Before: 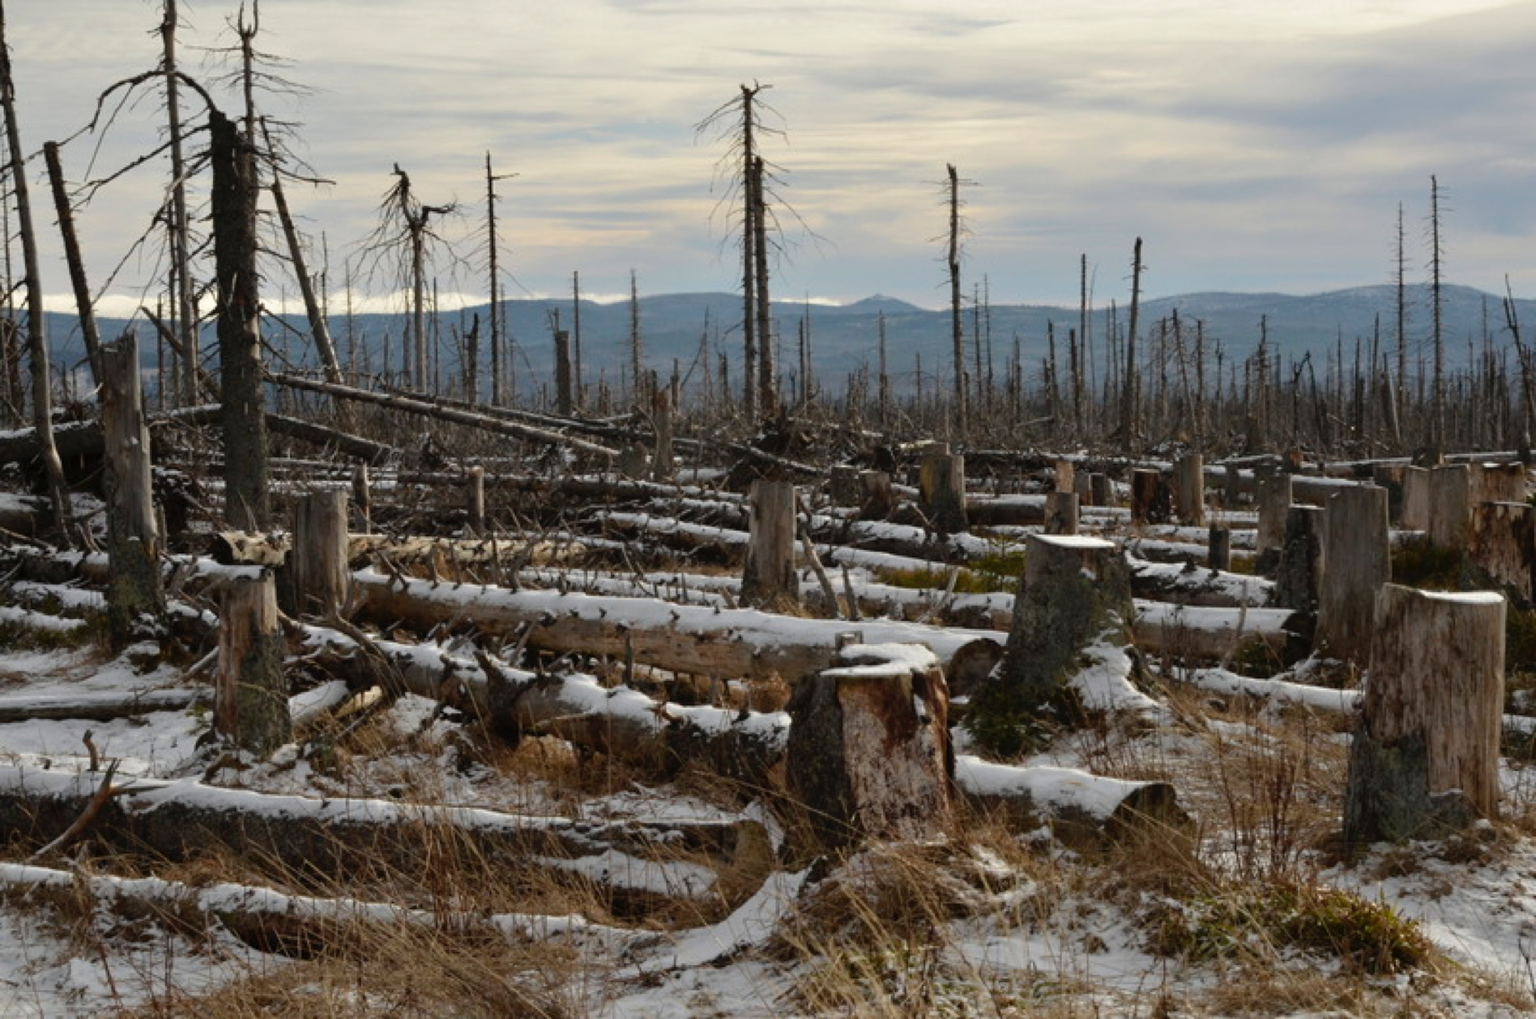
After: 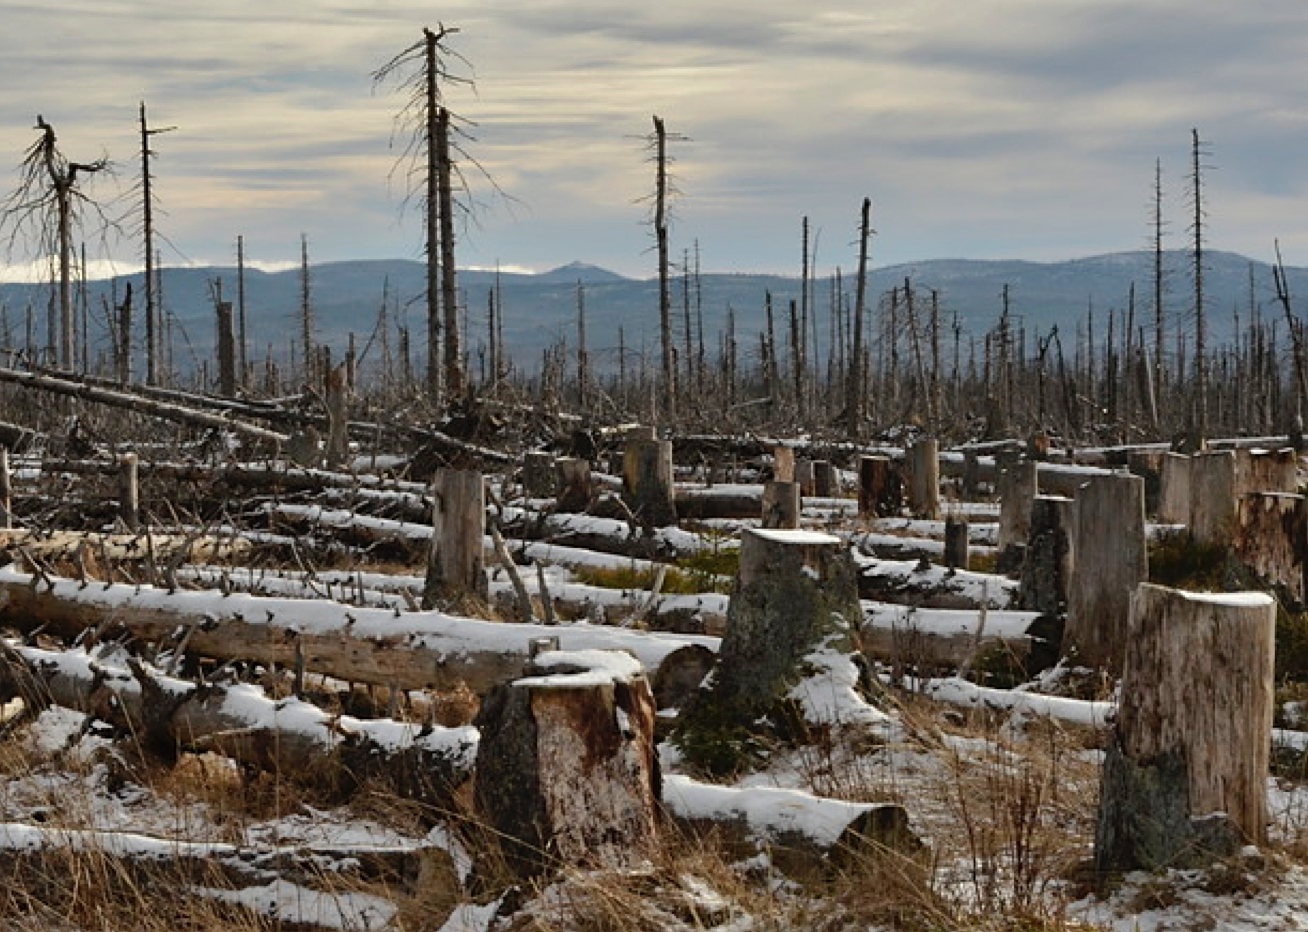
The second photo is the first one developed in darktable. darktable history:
shadows and highlights: soften with gaussian
sharpen: on, module defaults
crop: left 23.483%, top 5.898%, bottom 11.869%
